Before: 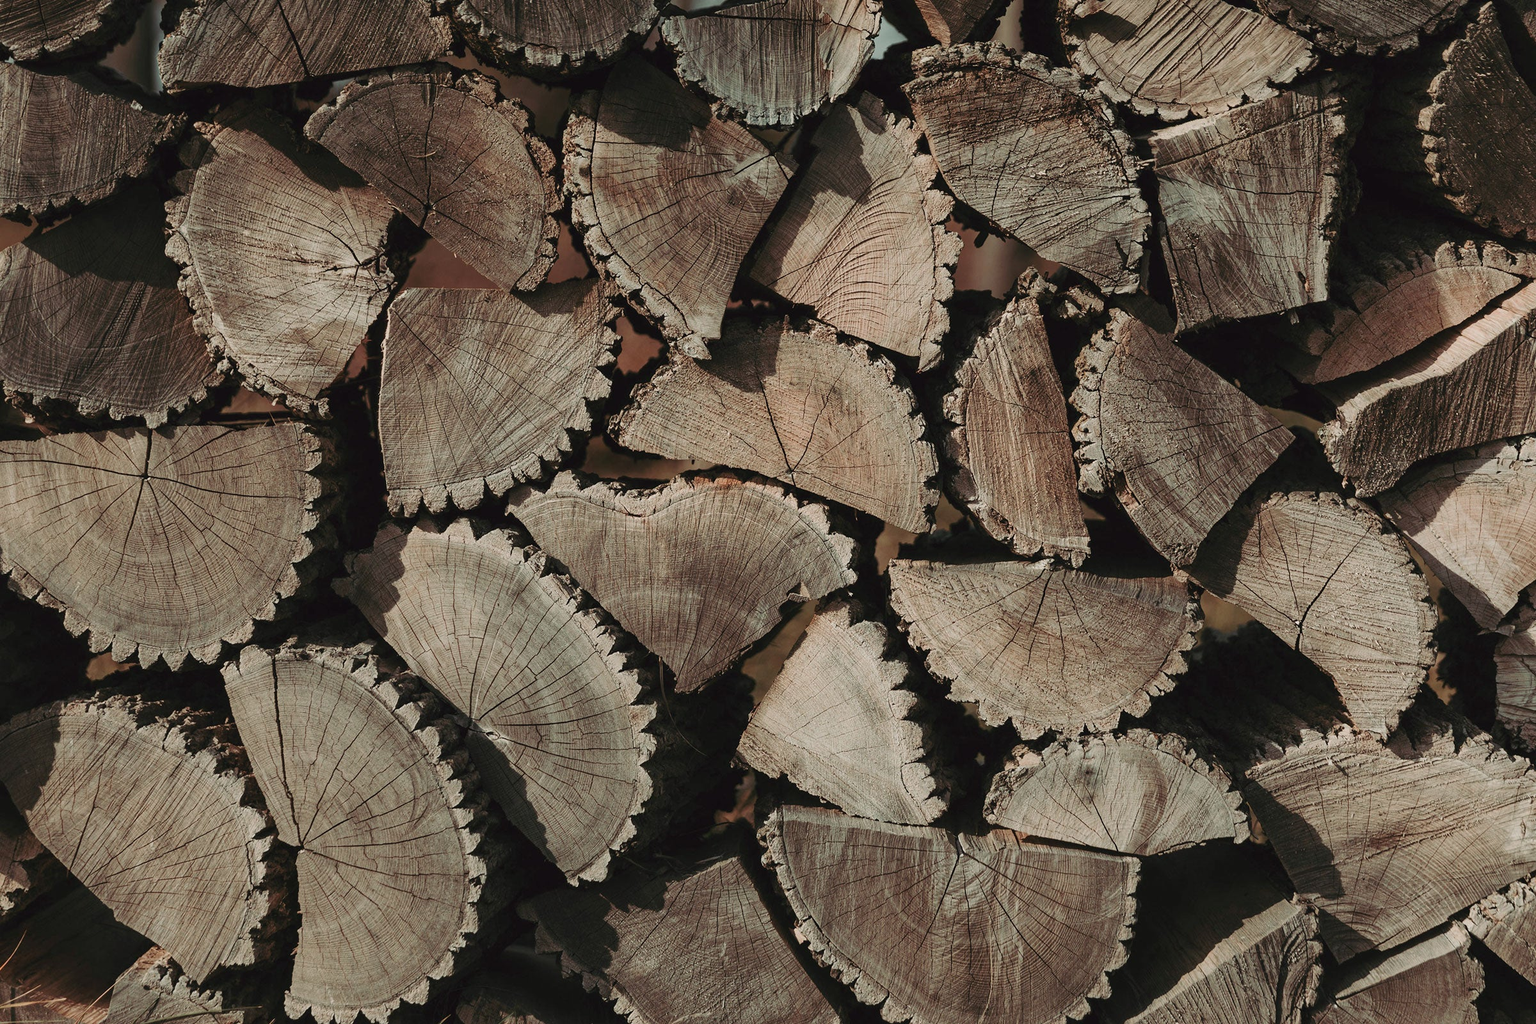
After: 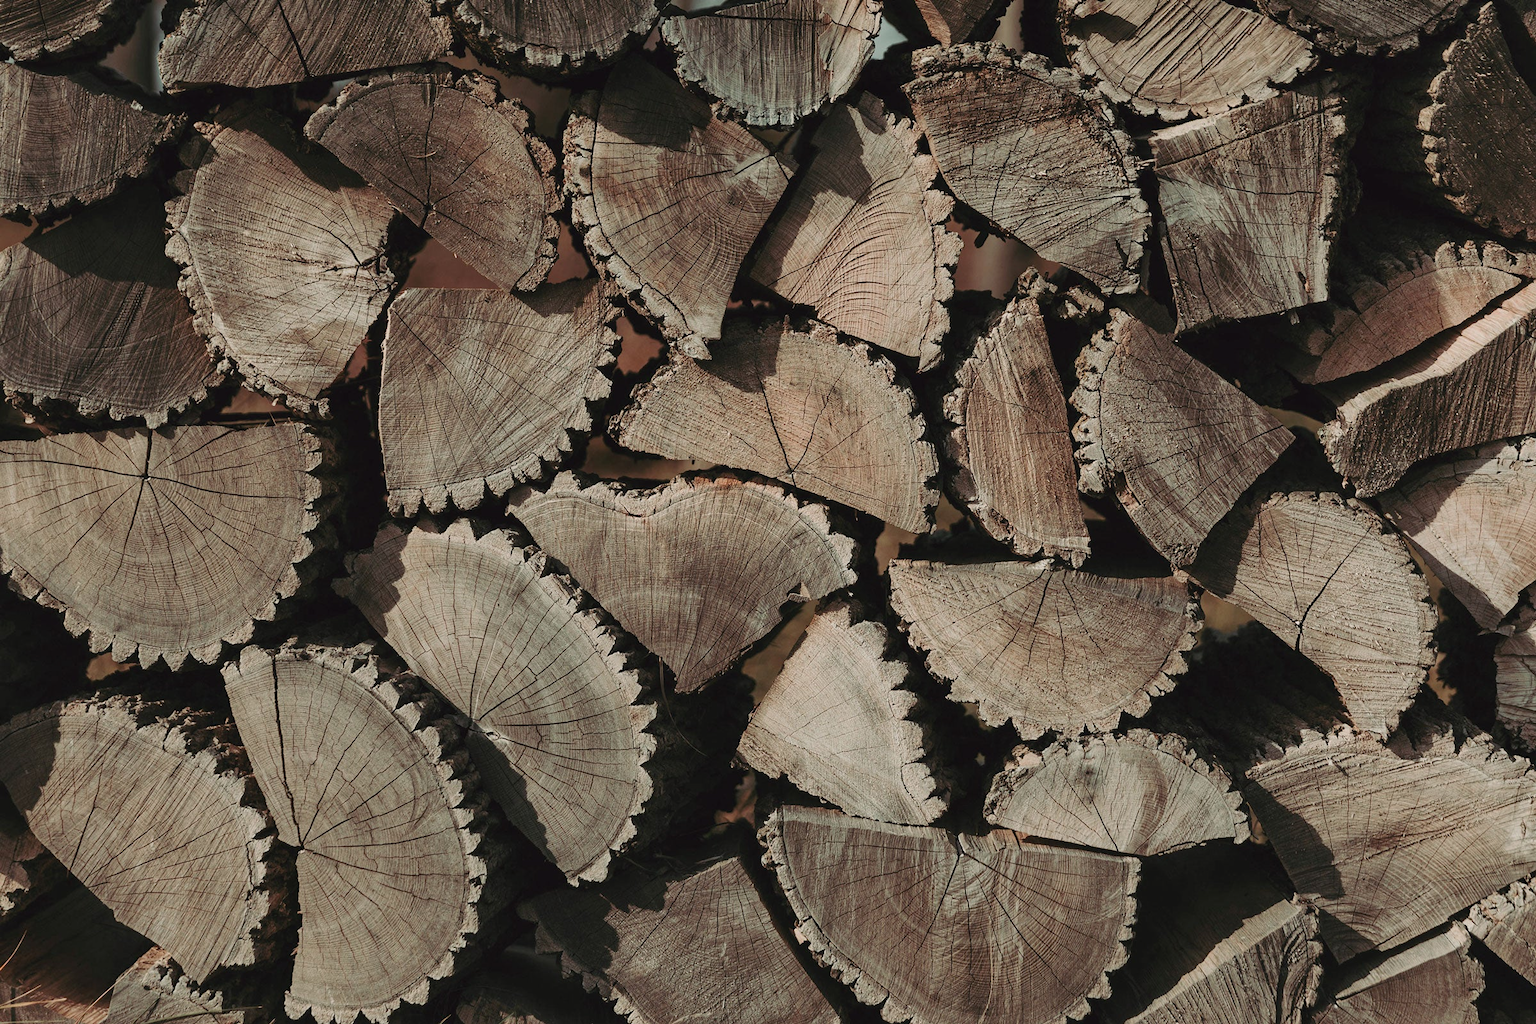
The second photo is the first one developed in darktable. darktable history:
shadows and highlights: radius 108.37, shadows 23.44, highlights -59.2, low approximation 0.01, soften with gaussian
